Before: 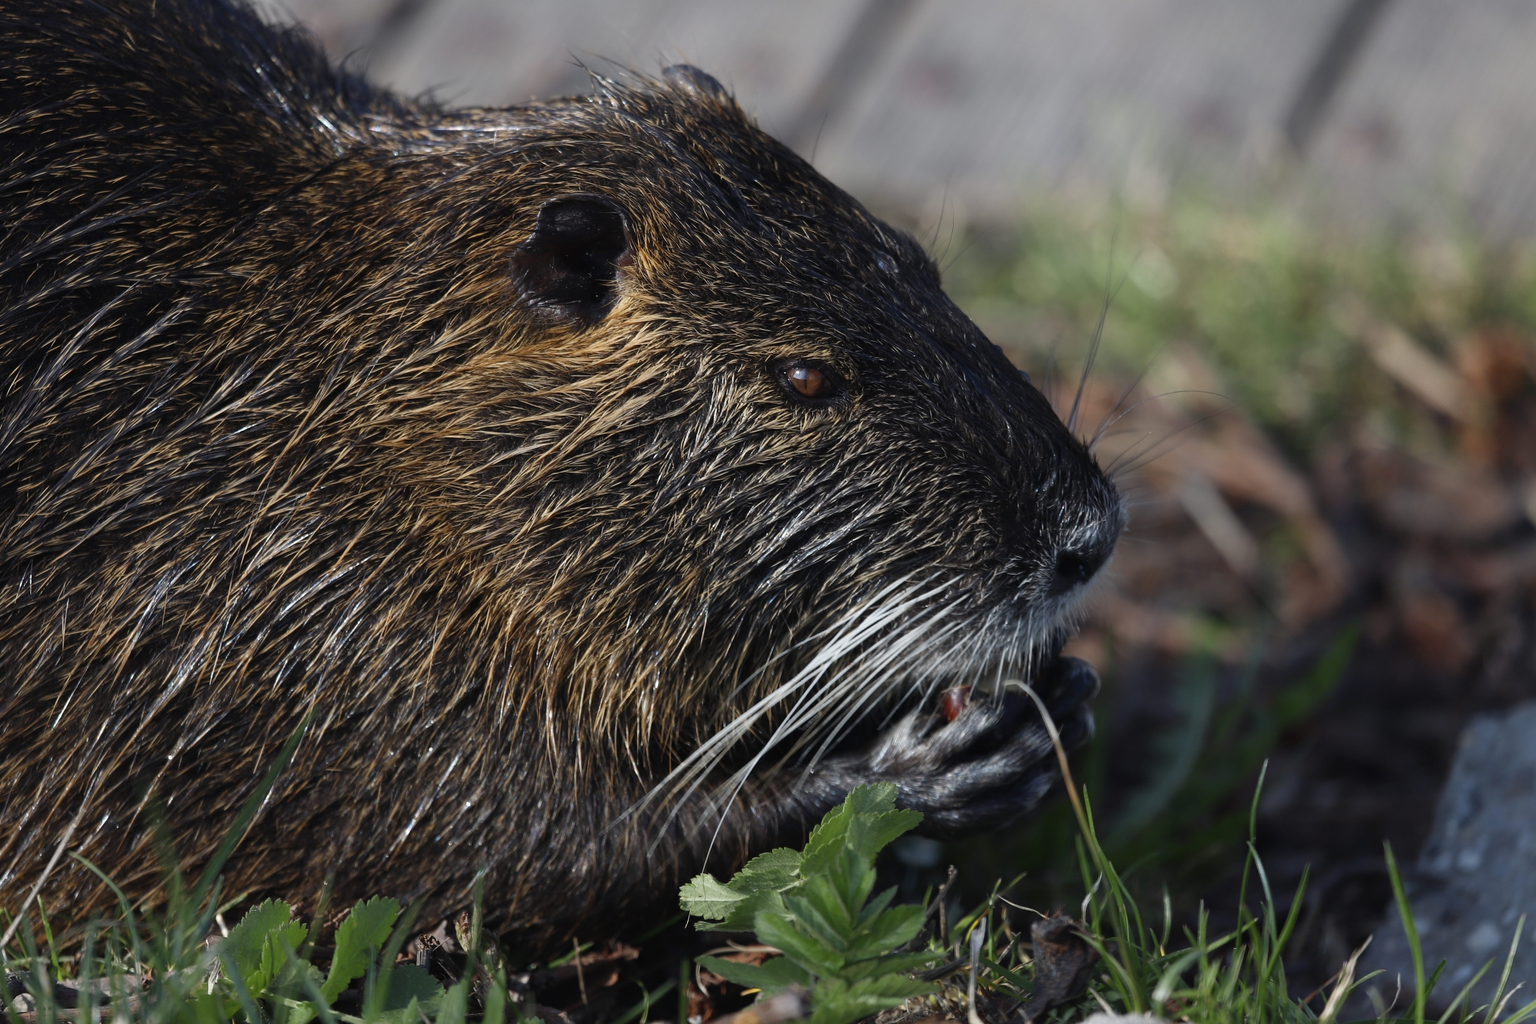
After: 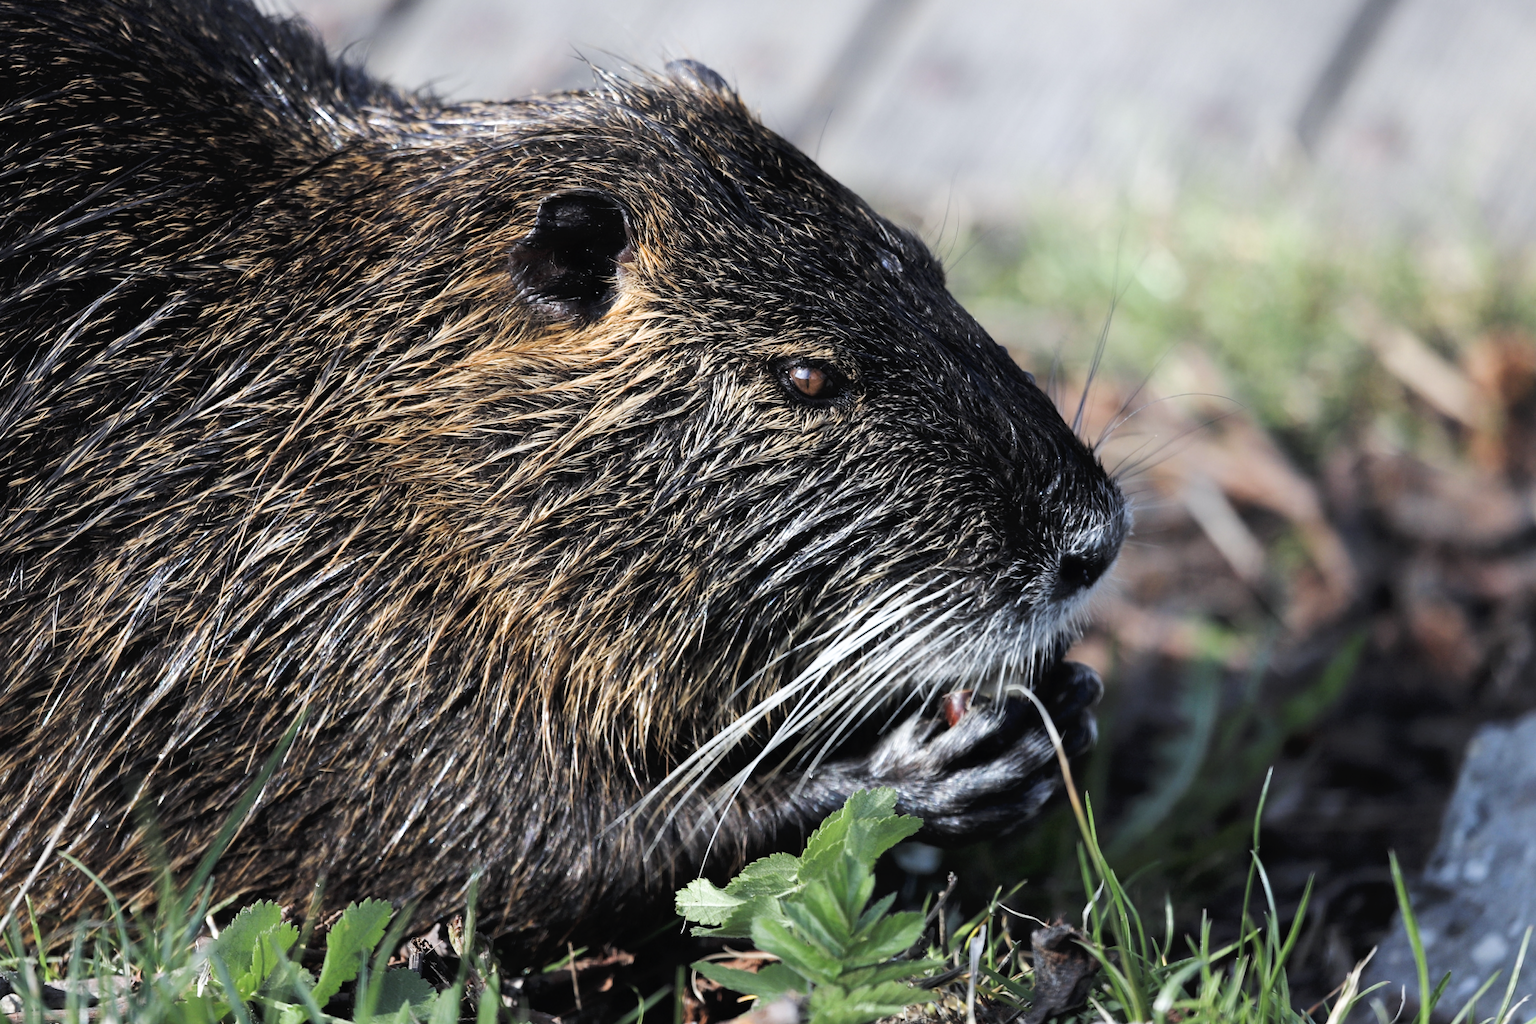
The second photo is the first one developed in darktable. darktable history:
tone curve: curves: ch0 [(0, 0) (0.003, 0.023) (0.011, 0.033) (0.025, 0.057) (0.044, 0.099) (0.069, 0.132) (0.1, 0.155) (0.136, 0.179) (0.177, 0.213) (0.224, 0.255) (0.277, 0.299) (0.335, 0.347) (0.399, 0.407) (0.468, 0.473) (0.543, 0.546) (0.623, 0.619) (0.709, 0.698) (0.801, 0.775) (0.898, 0.871) (1, 1)], preserve colors none
filmic rgb: black relative exposure -5.06 EV, white relative exposure 3.55 EV, threshold 3.03 EV, hardness 3.17, contrast 1.297, highlights saturation mix -49.31%, enable highlight reconstruction true
crop and rotate: angle -0.468°
exposure: black level correction 0, exposure 1.36 EV, compensate exposure bias true, compensate highlight preservation false
color calibration: x 0.355, y 0.367, temperature 4746.29 K
